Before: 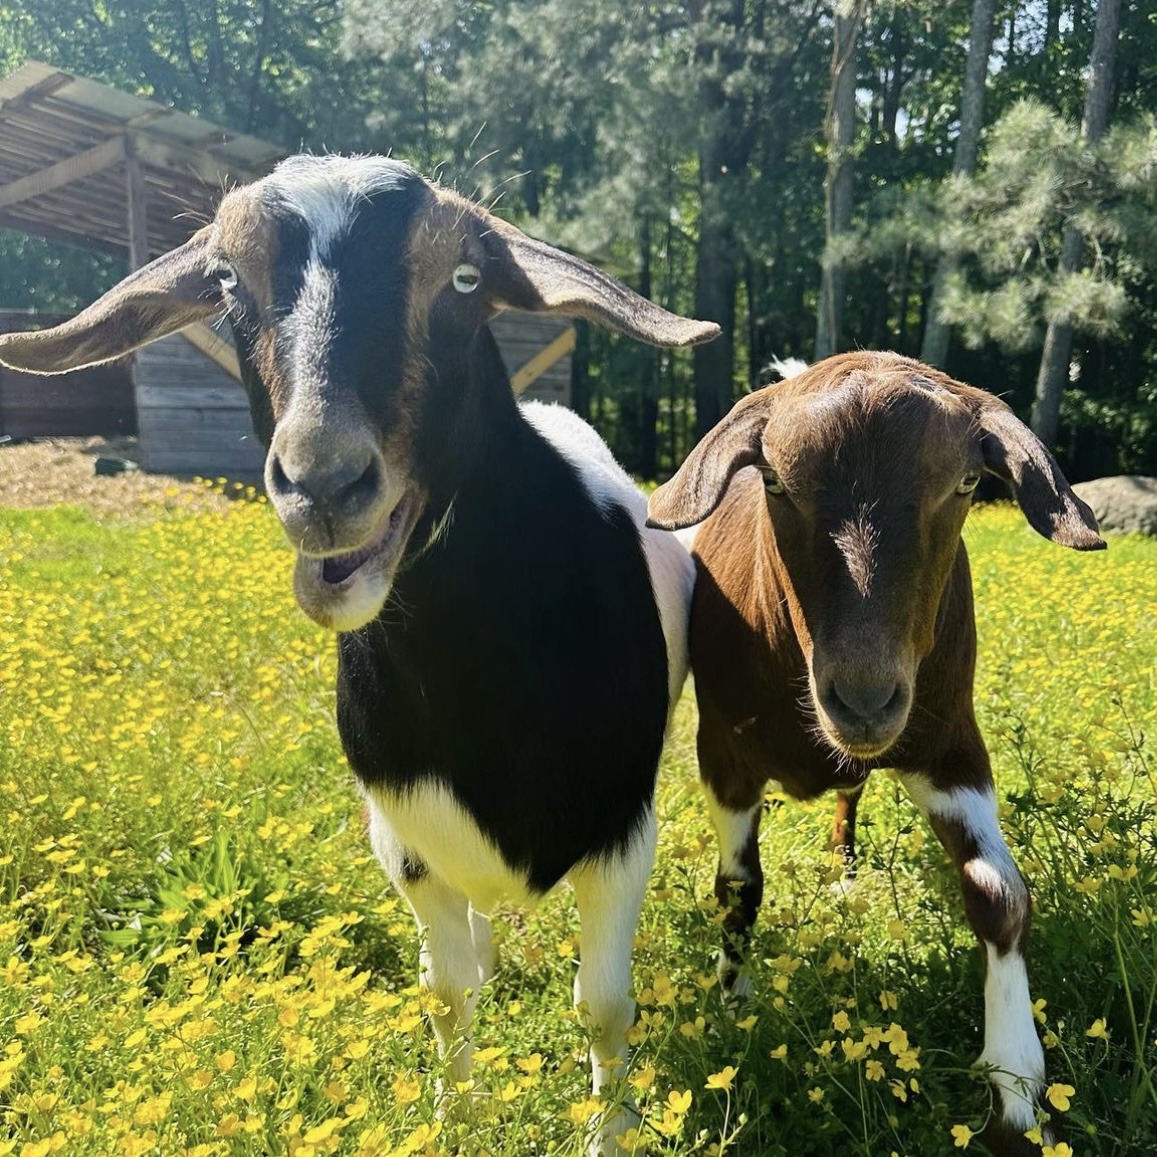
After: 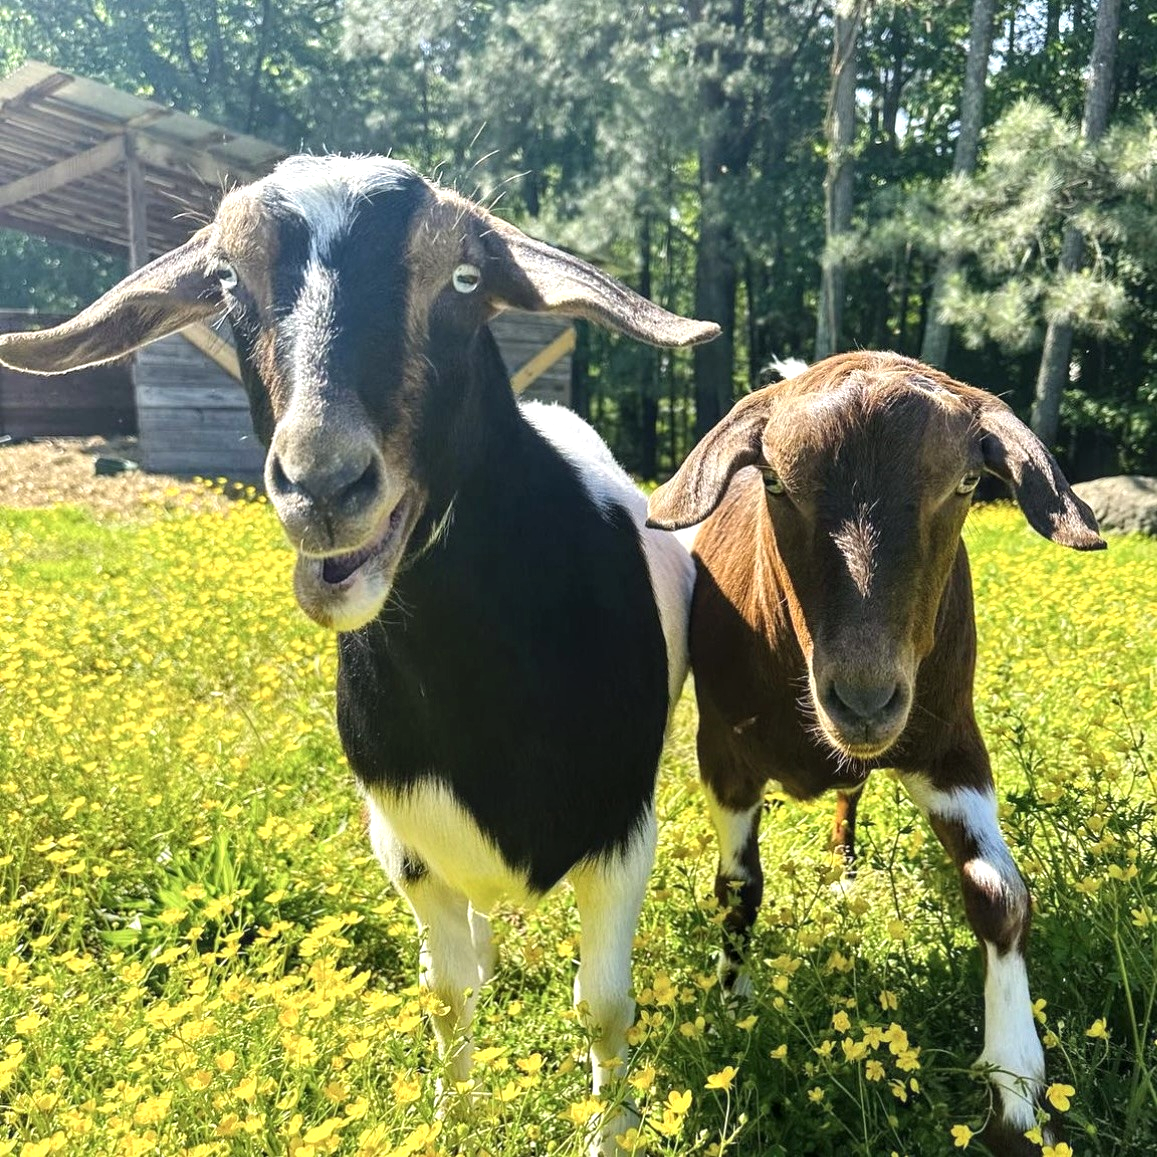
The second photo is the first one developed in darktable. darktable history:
exposure: black level correction 0, exposure 0.499 EV, compensate highlight preservation false
local contrast: on, module defaults
